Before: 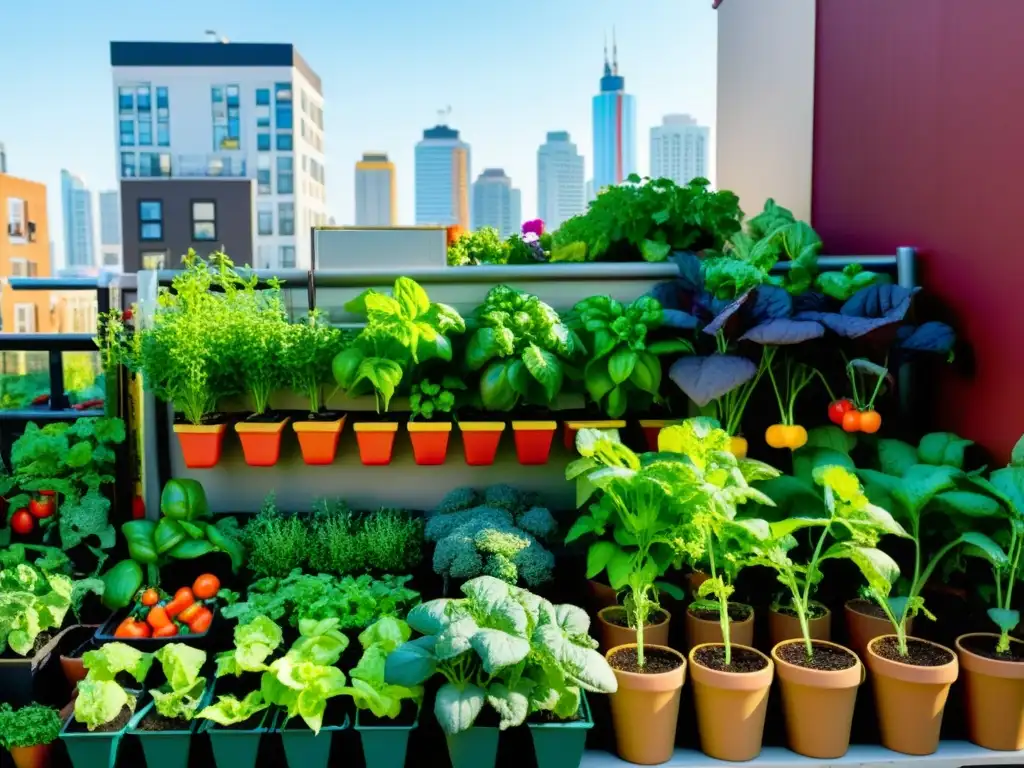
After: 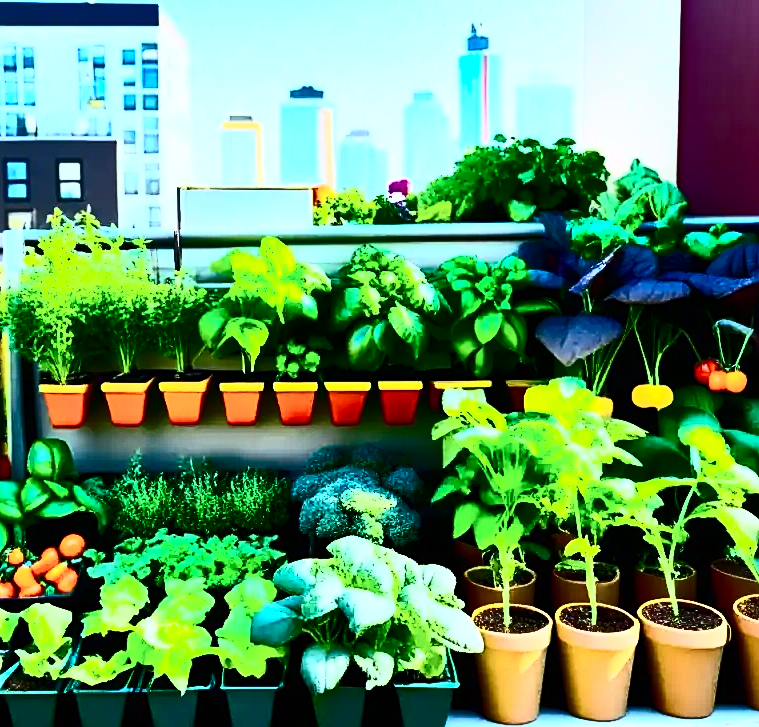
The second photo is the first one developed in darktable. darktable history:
contrast brightness saturation: contrast 0.921, brightness 0.192
sharpen: on, module defaults
color balance rgb: perceptual saturation grading › global saturation 25.653%
crop and rotate: left 13.184%, top 5.285%, right 12.611%
color calibration: gray › normalize channels true, illuminant as shot in camera, x 0.369, y 0.376, temperature 4322.75 K, gamut compression 0.008
exposure: exposure 0.3 EV, compensate exposure bias true, compensate highlight preservation false
